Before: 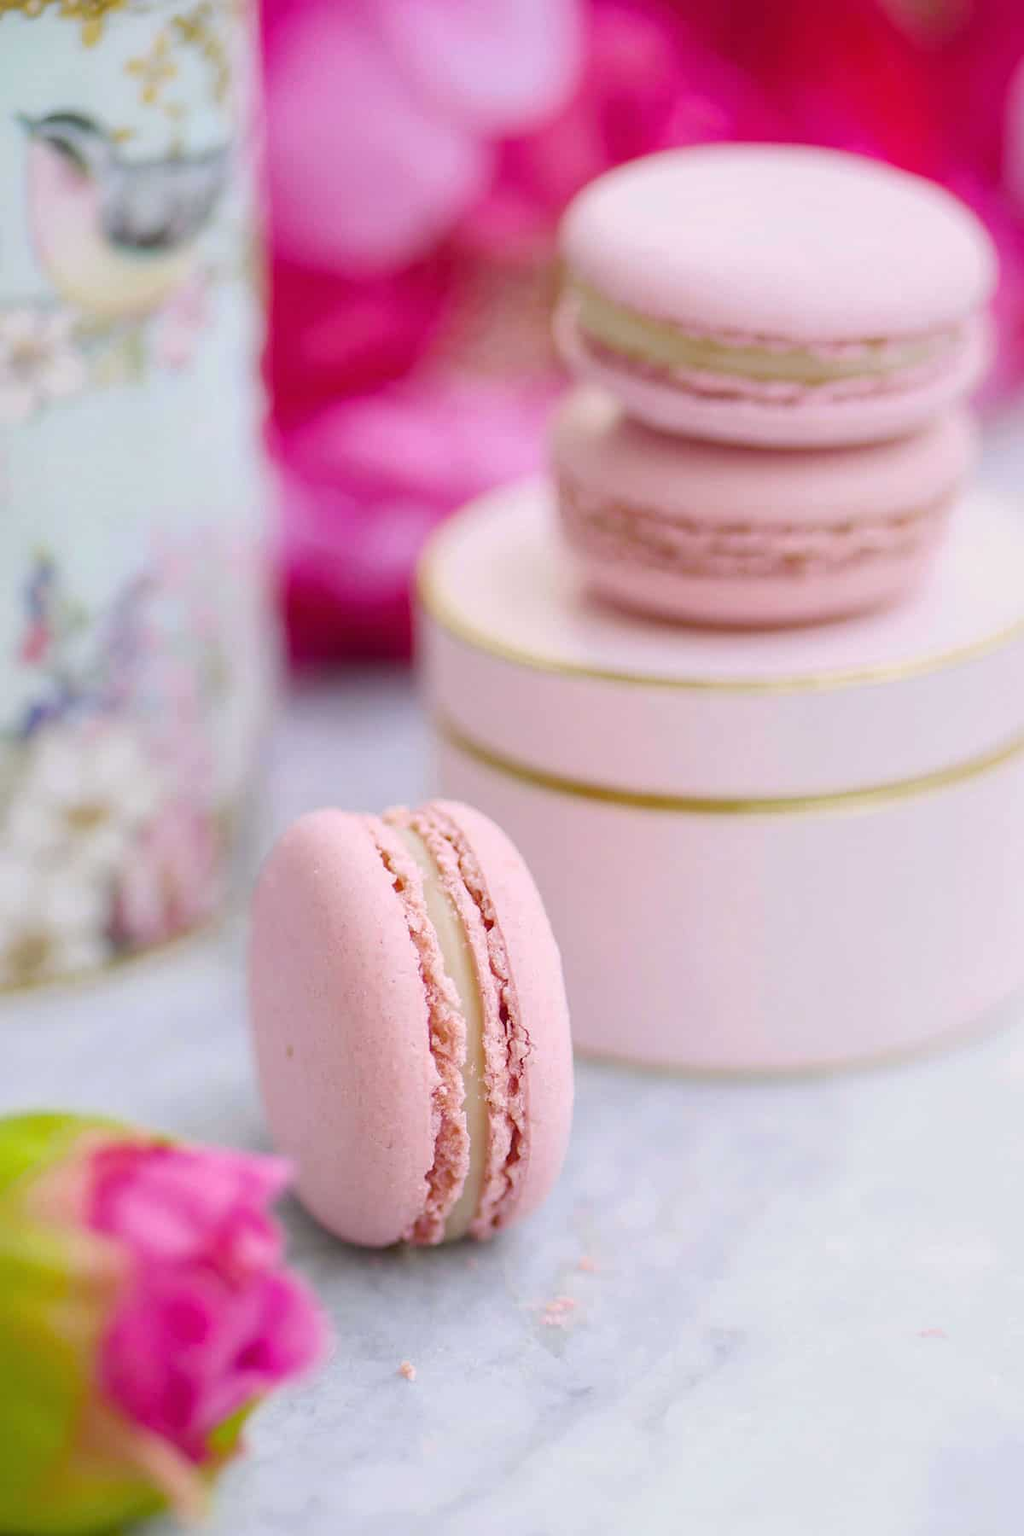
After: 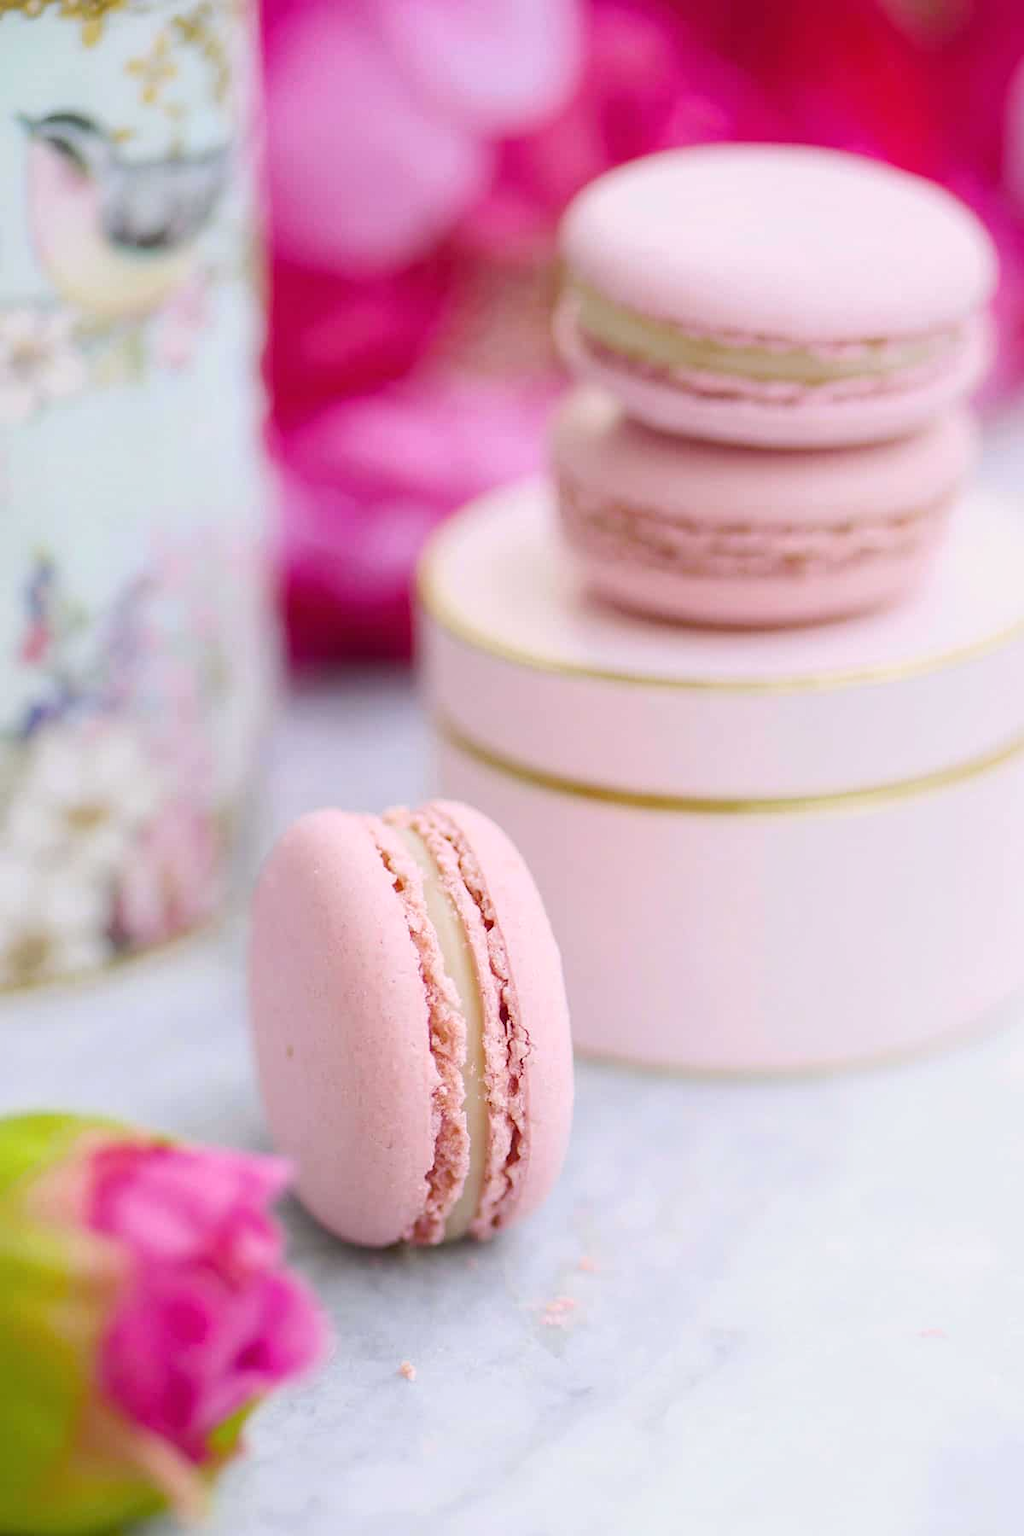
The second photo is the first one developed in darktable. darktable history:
shadows and highlights: shadows -1.89, highlights 38.88, highlights color adjustment 48.93%
